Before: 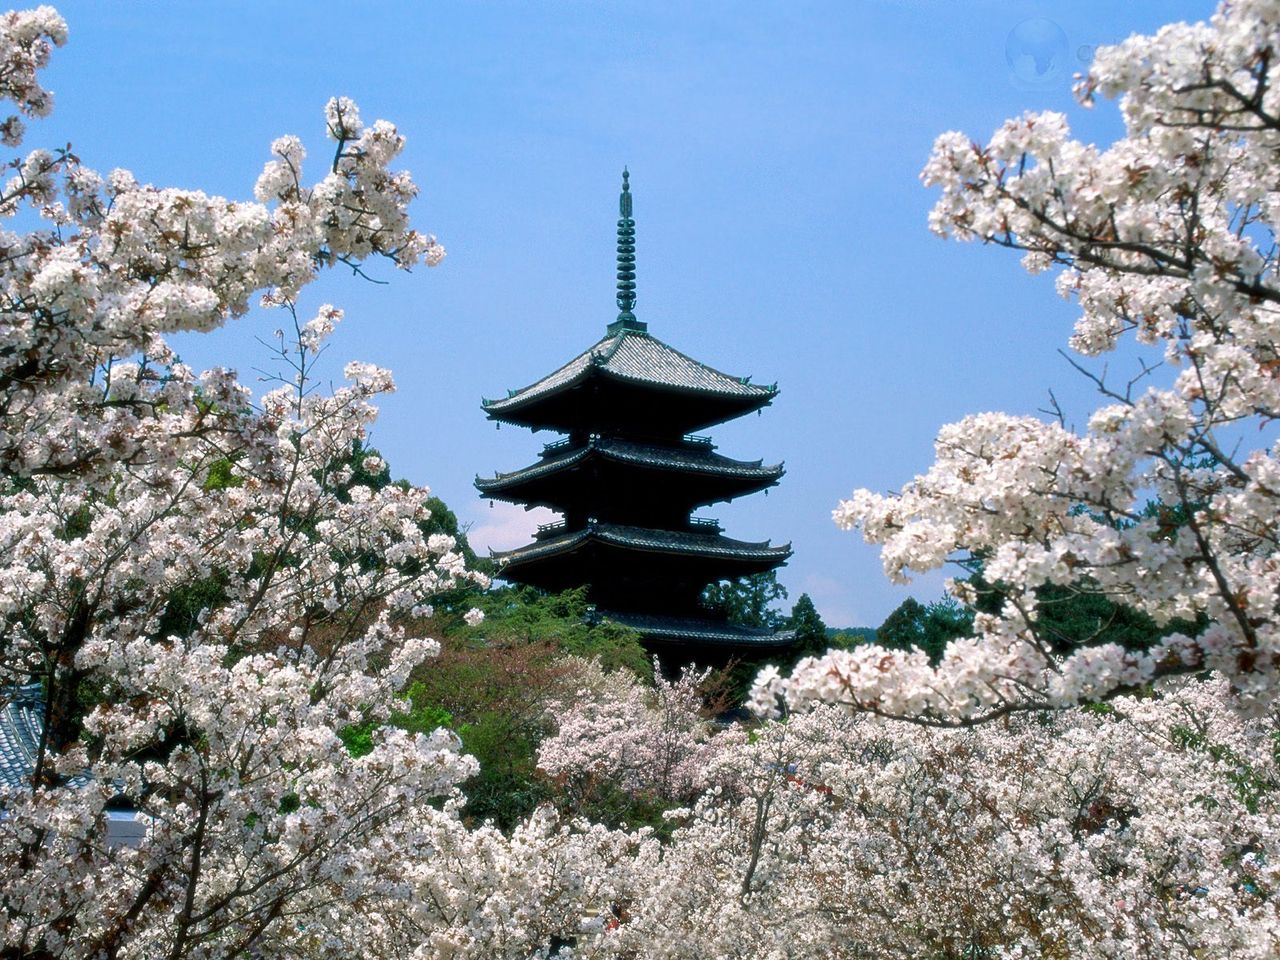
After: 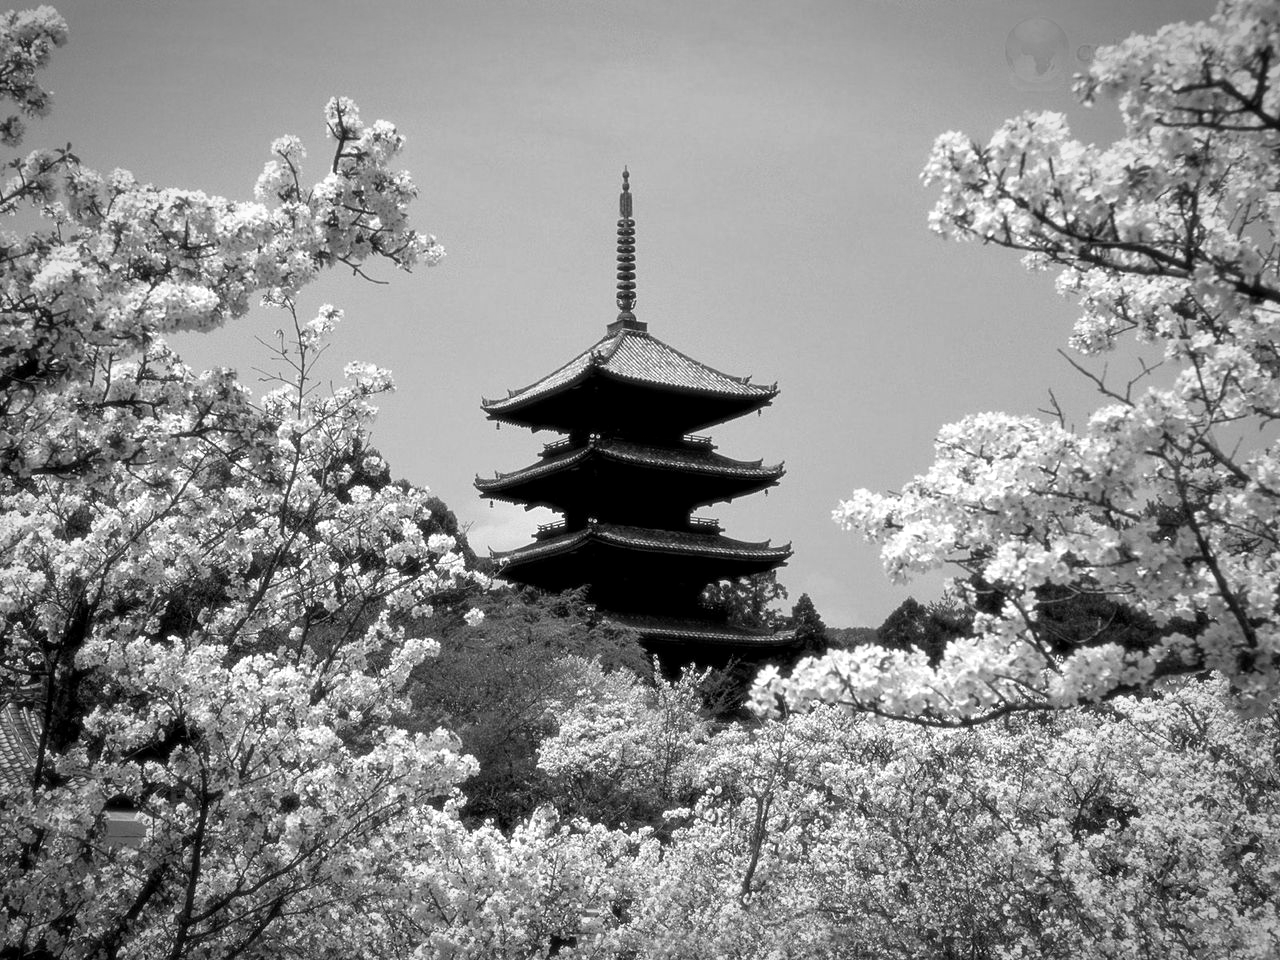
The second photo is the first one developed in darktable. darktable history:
vignetting: automatic ratio true
shadows and highlights: radius 125.46, shadows 30.51, highlights -30.51, low approximation 0.01, soften with gaussian
exposure: black level correction 0.001, exposure 0.14 EV, compensate highlight preservation false
monochrome: on, module defaults
